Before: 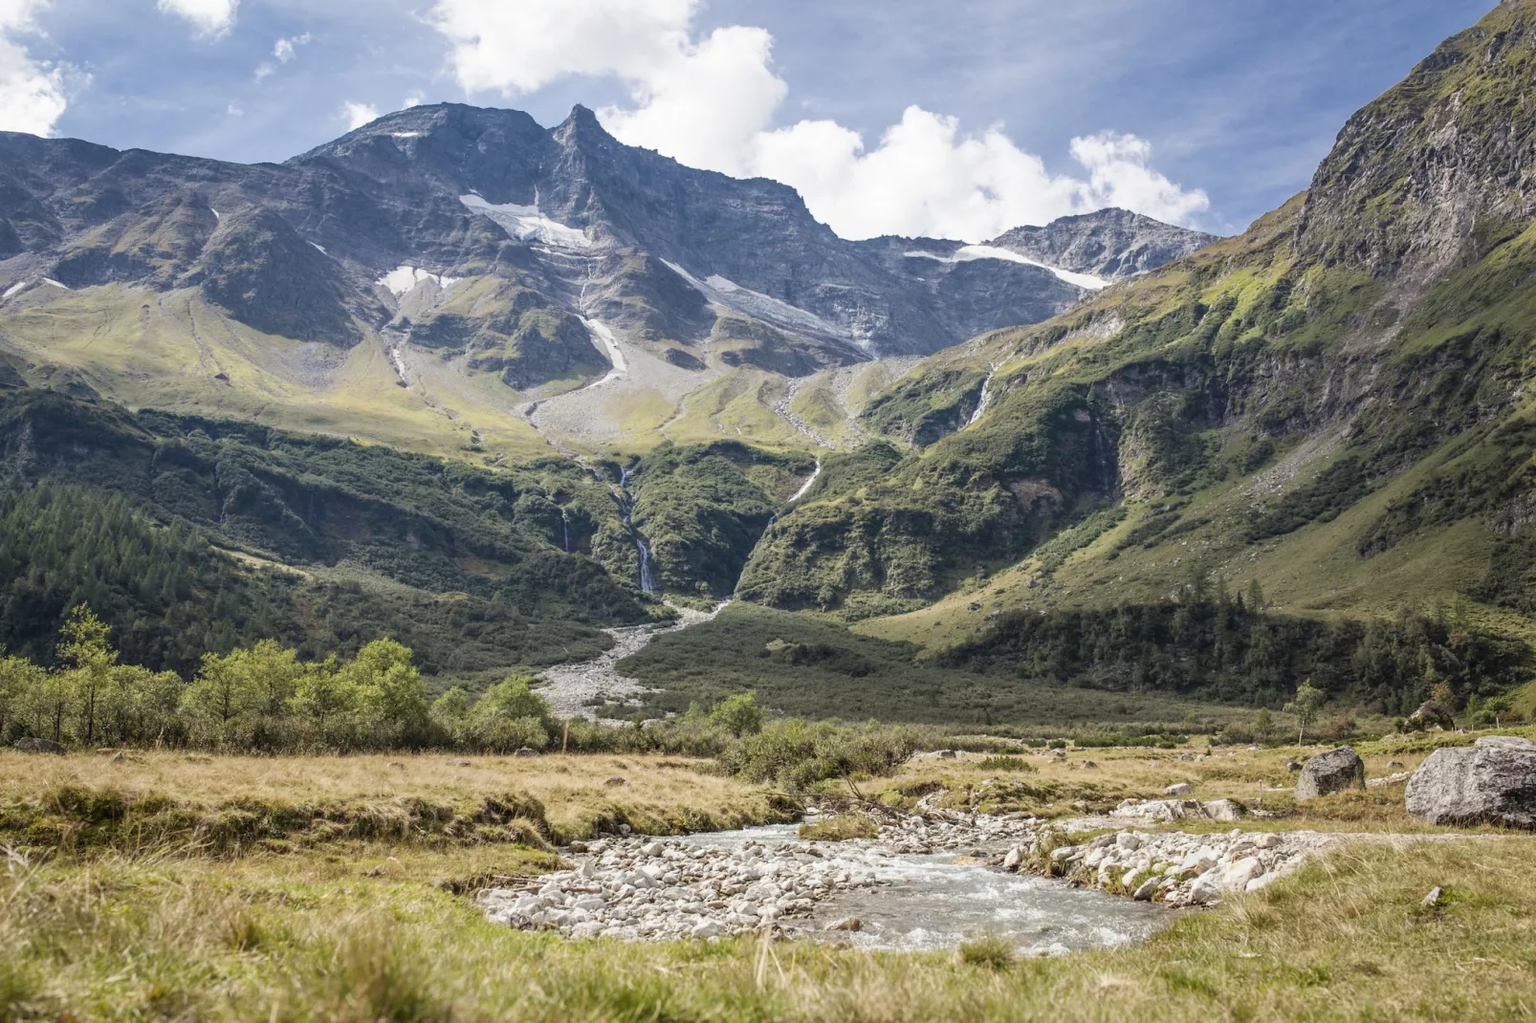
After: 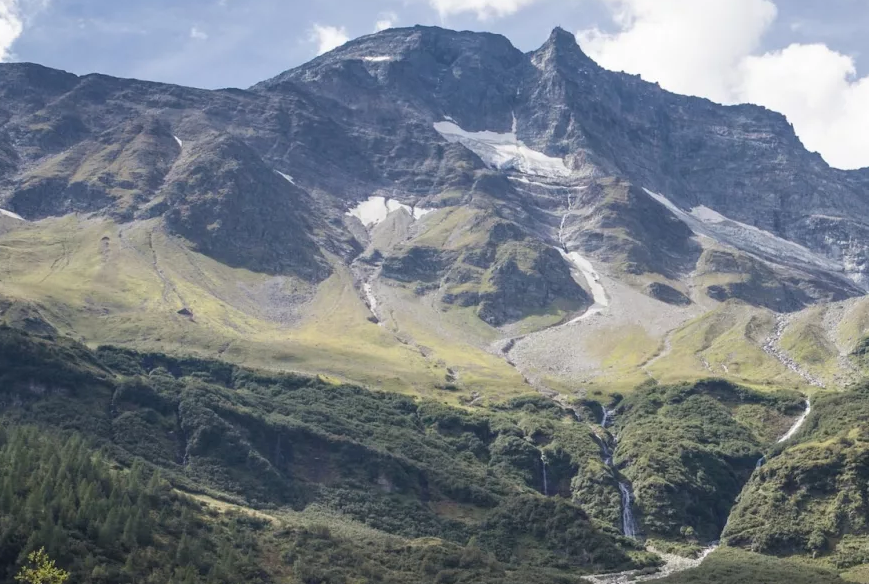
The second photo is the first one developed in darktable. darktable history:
crop and rotate: left 3.025%, top 7.676%, right 42.85%, bottom 37.666%
